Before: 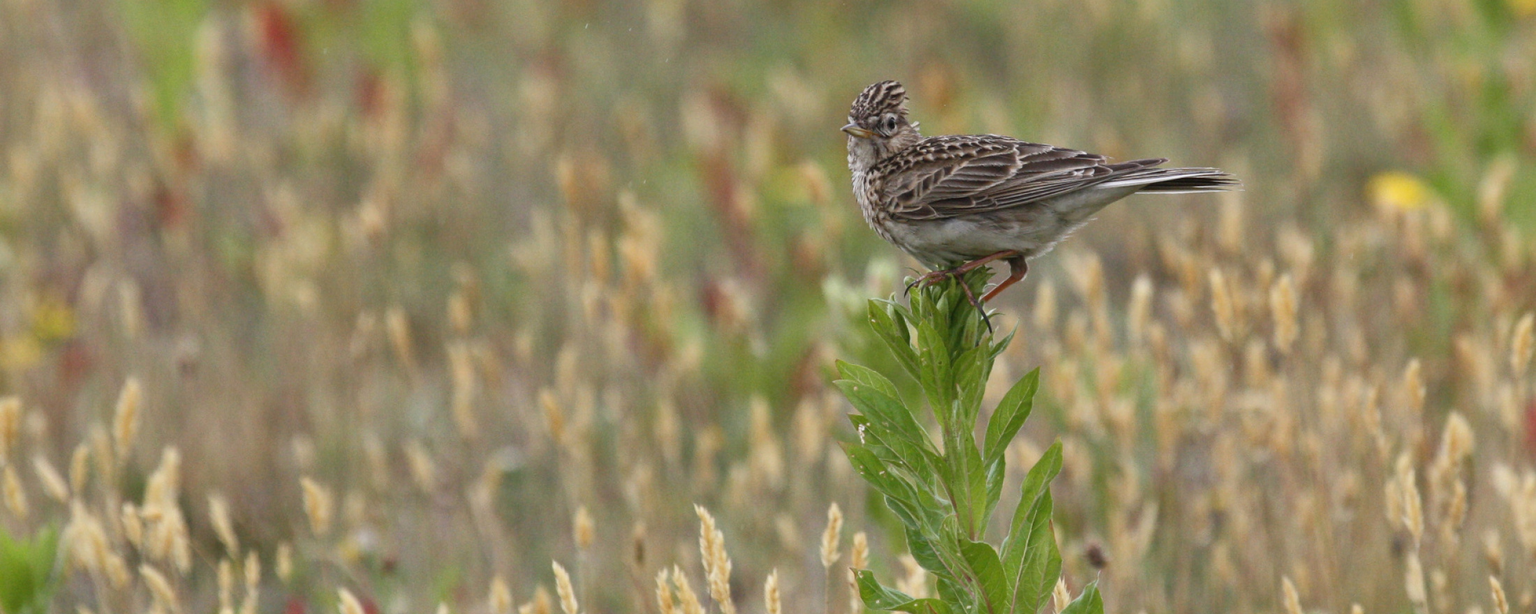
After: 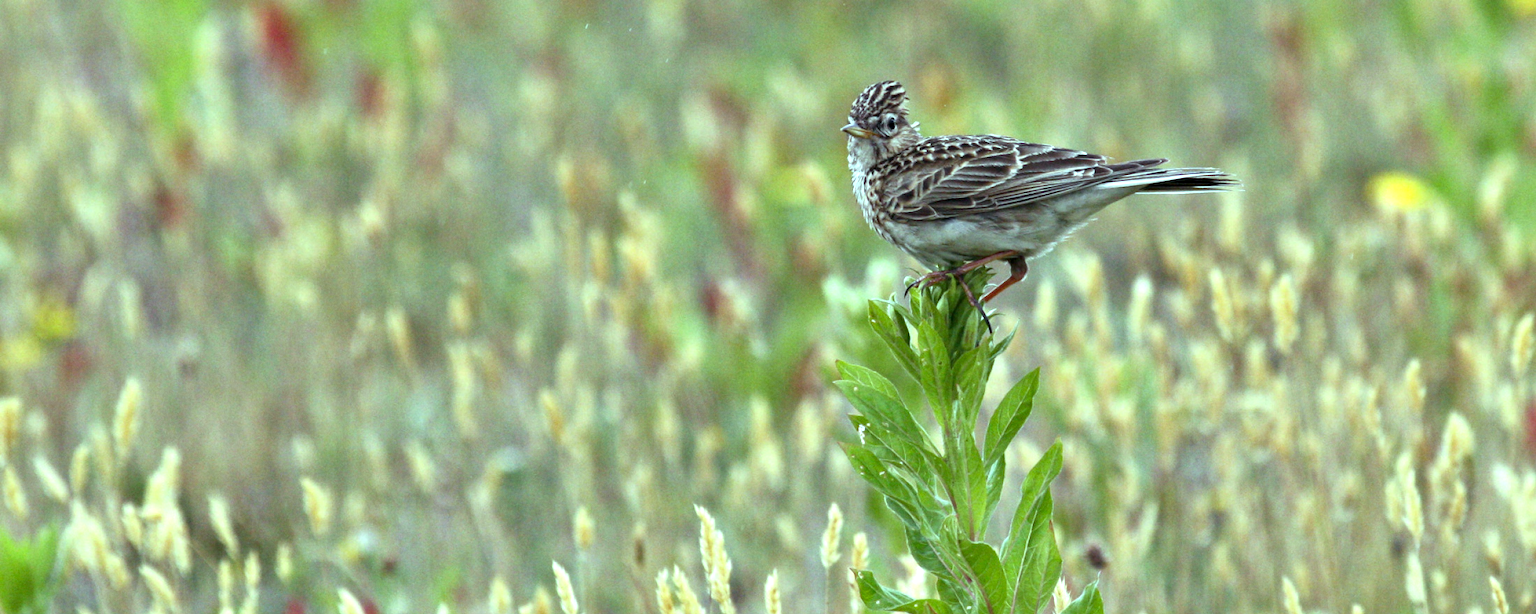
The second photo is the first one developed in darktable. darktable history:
color balance: mode lift, gamma, gain (sRGB), lift [0.997, 0.979, 1.021, 1.011], gamma [1, 1.084, 0.916, 0.998], gain [1, 0.87, 1.13, 1.101], contrast 4.55%, contrast fulcrum 38.24%, output saturation 104.09%
exposure: exposure 0.559 EV, compensate highlight preservation false
grain: coarseness 14.57 ISO, strength 8.8%
contrast equalizer: octaves 7, y [[0.528, 0.548, 0.563, 0.562, 0.546, 0.526], [0.55 ×6], [0 ×6], [0 ×6], [0 ×6]]
